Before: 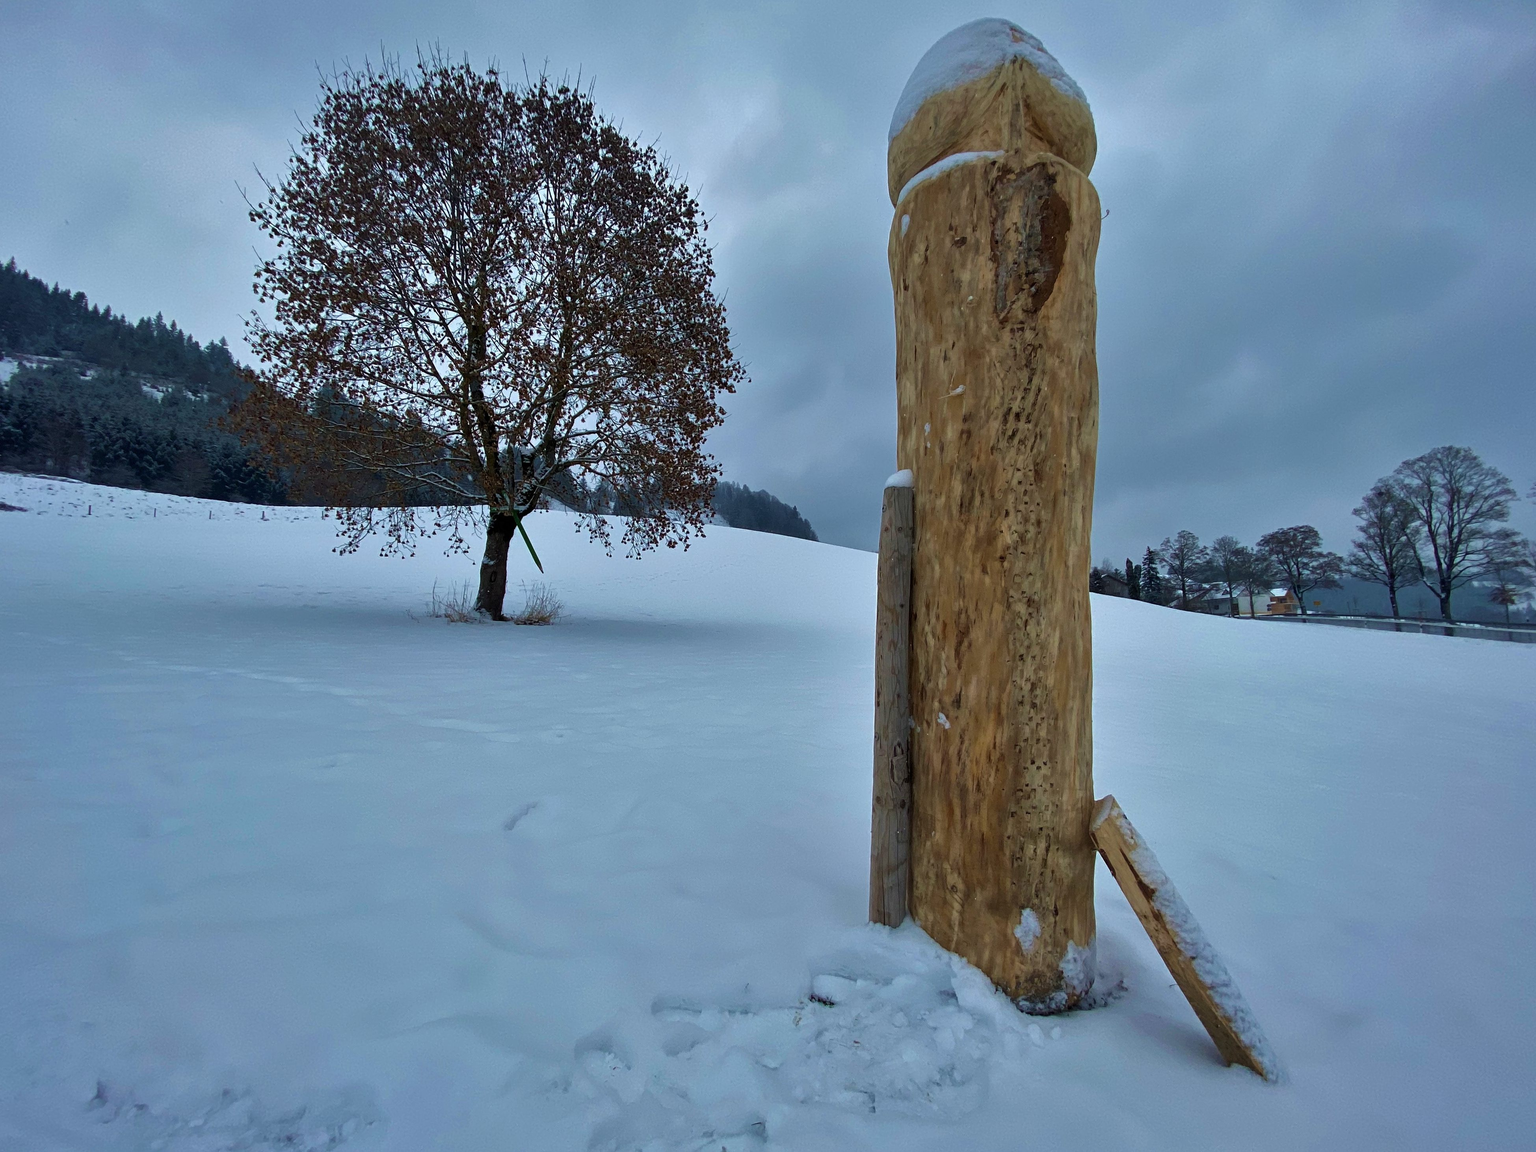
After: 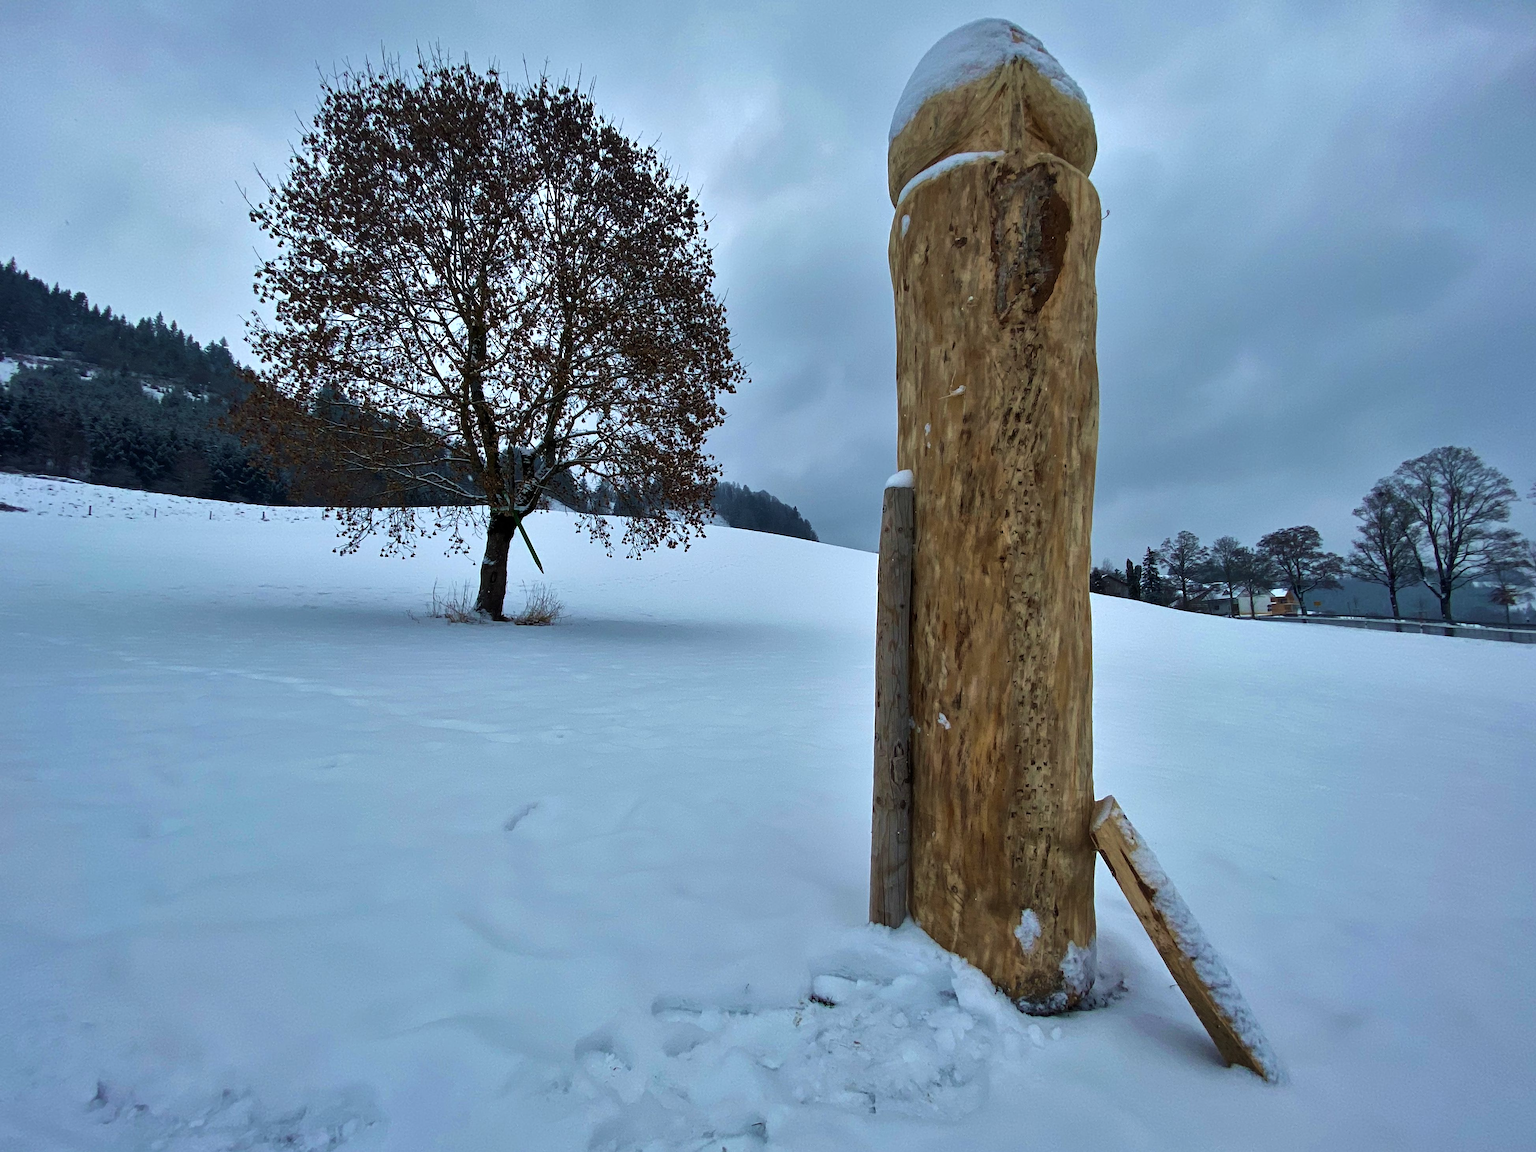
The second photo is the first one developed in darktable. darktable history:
tone equalizer: -8 EV -0.428 EV, -7 EV -0.356 EV, -6 EV -0.31 EV, -5 EV -0.24 EV, -3 EV 0.228 EV, -2 EV 0.355 EV, -1 EV 0.365 EV, +0 EV 0.433 EV, edges refinement/feathering 500, mask exposure compensation -1.57 EV, preserve details no
